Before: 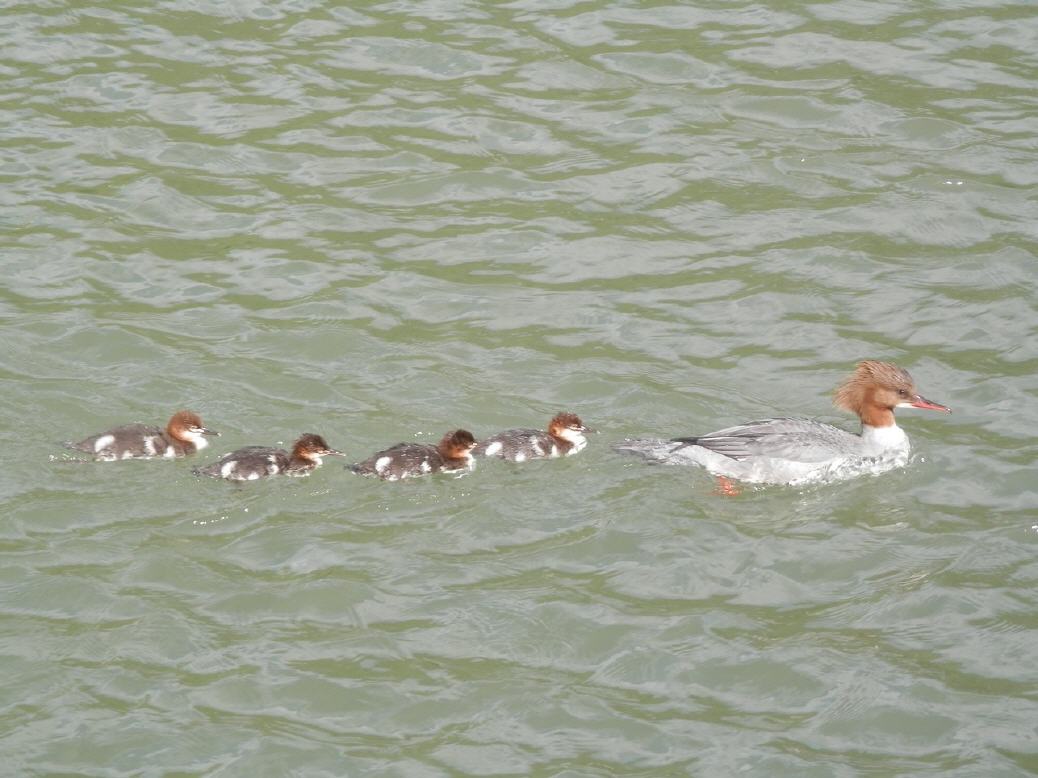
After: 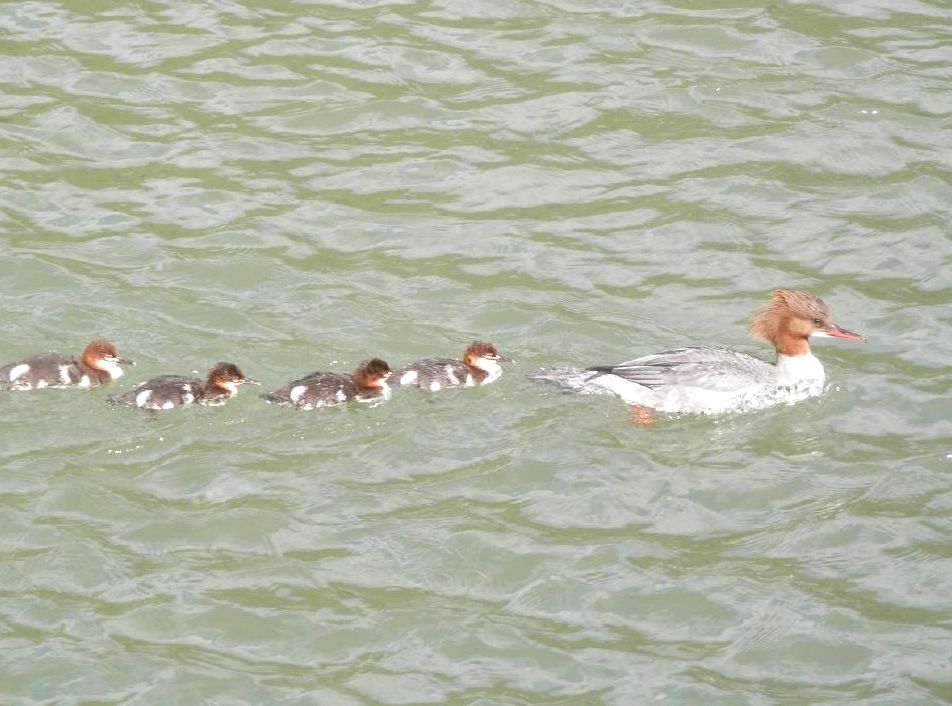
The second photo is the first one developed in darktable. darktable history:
crop and rotate: left 8.262%, top 9.226%
exposure: black level correction 0.003, exposure 0.383 EV, compensate highlight preservation false
